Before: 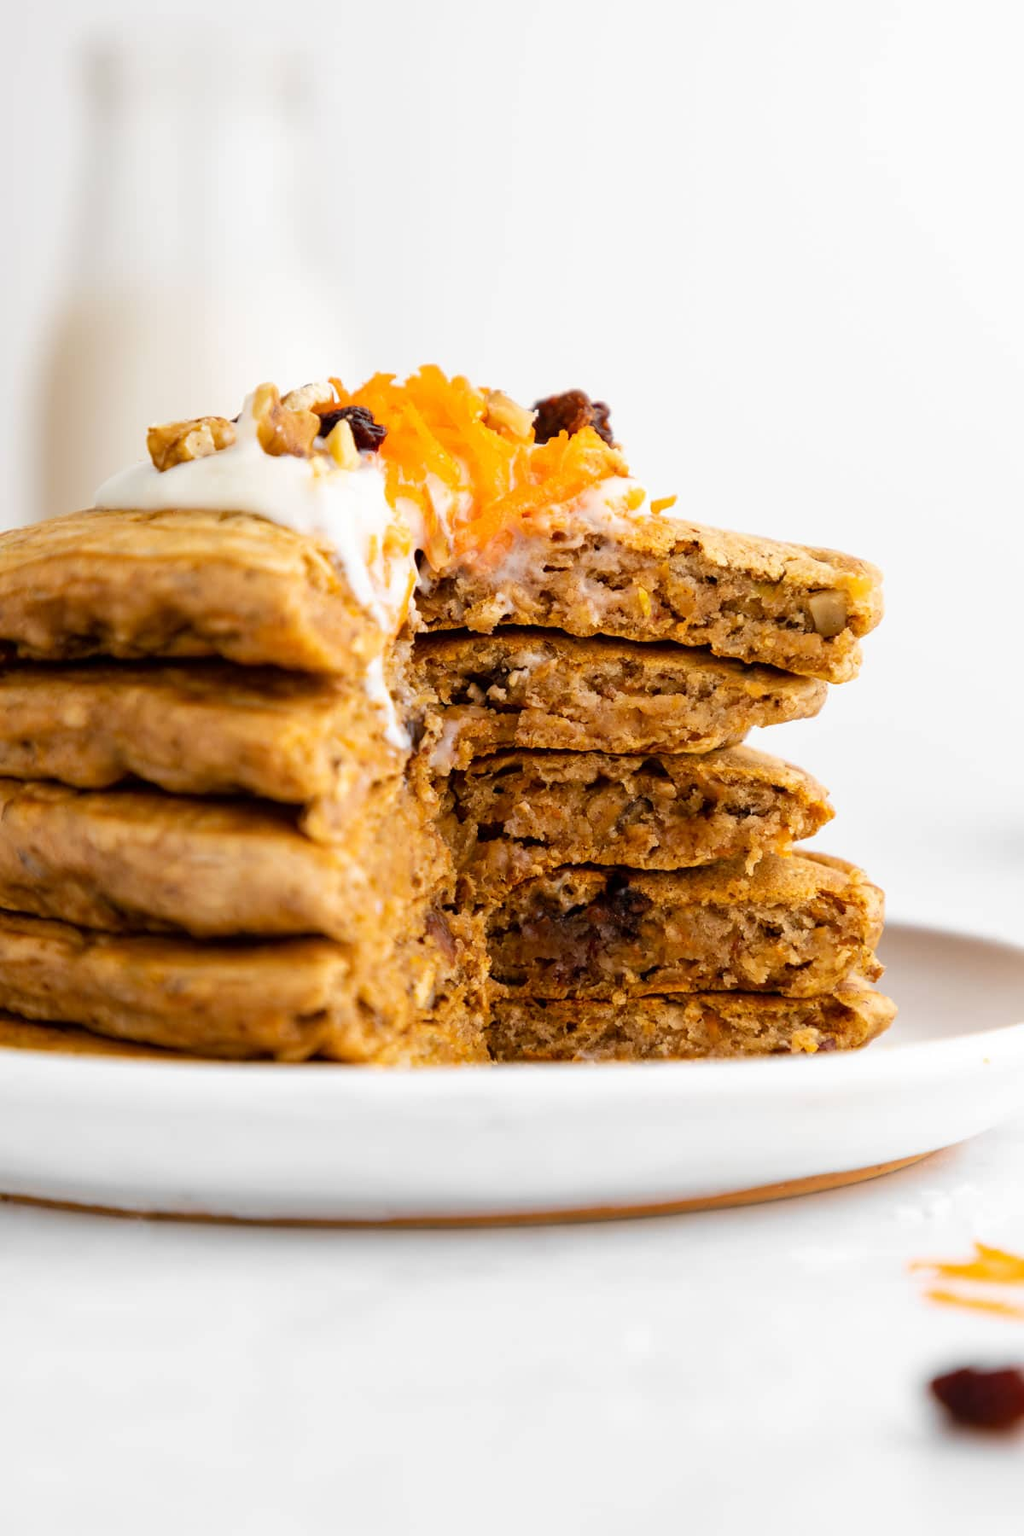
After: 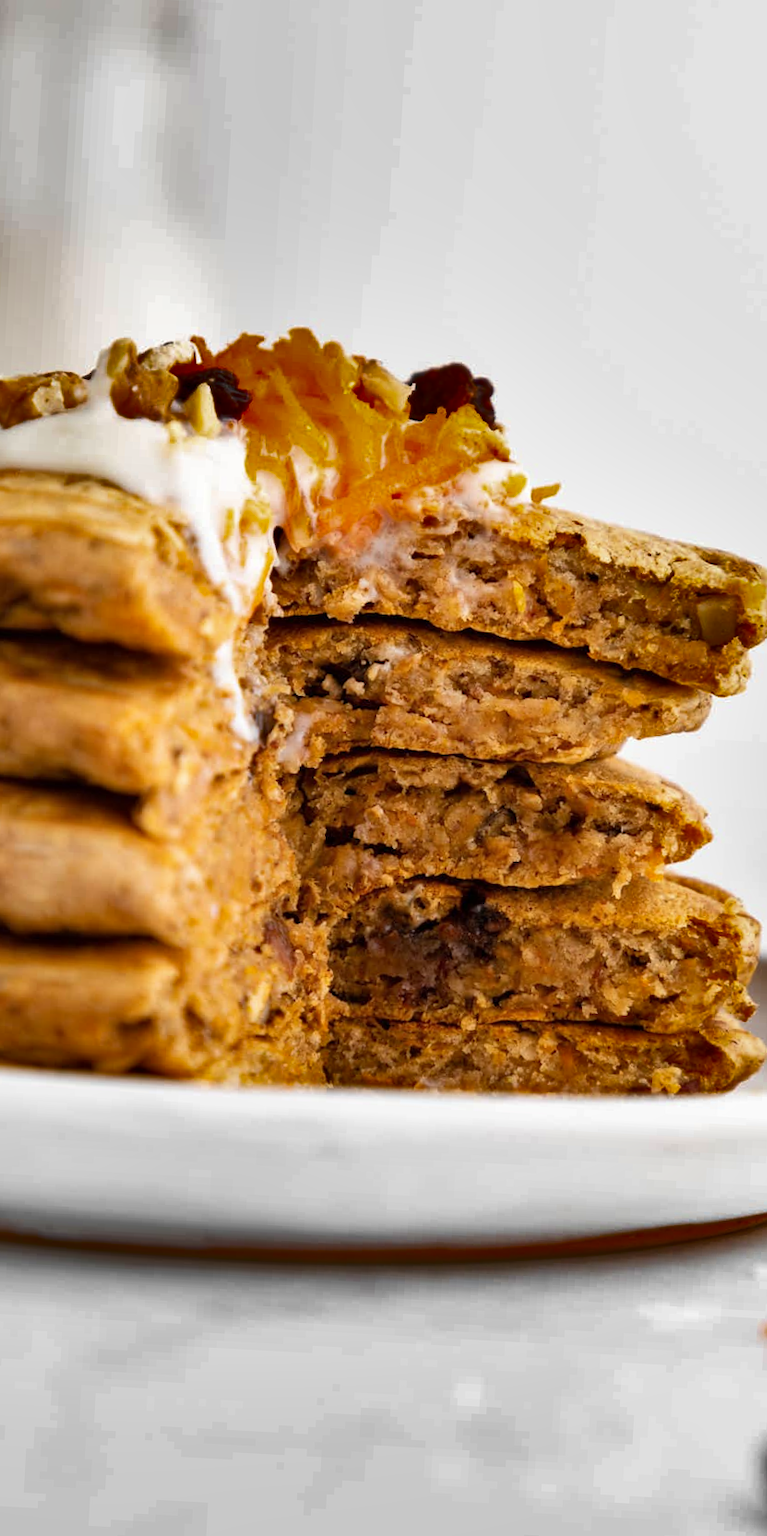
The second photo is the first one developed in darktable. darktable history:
crop and rotate: angle -3.12°, left 14.278%, top 0.04%, right 10.767%, bottom 0.015%
shadows and highlights: shadows 24.37, highlights -76.37, soften with gaussian
